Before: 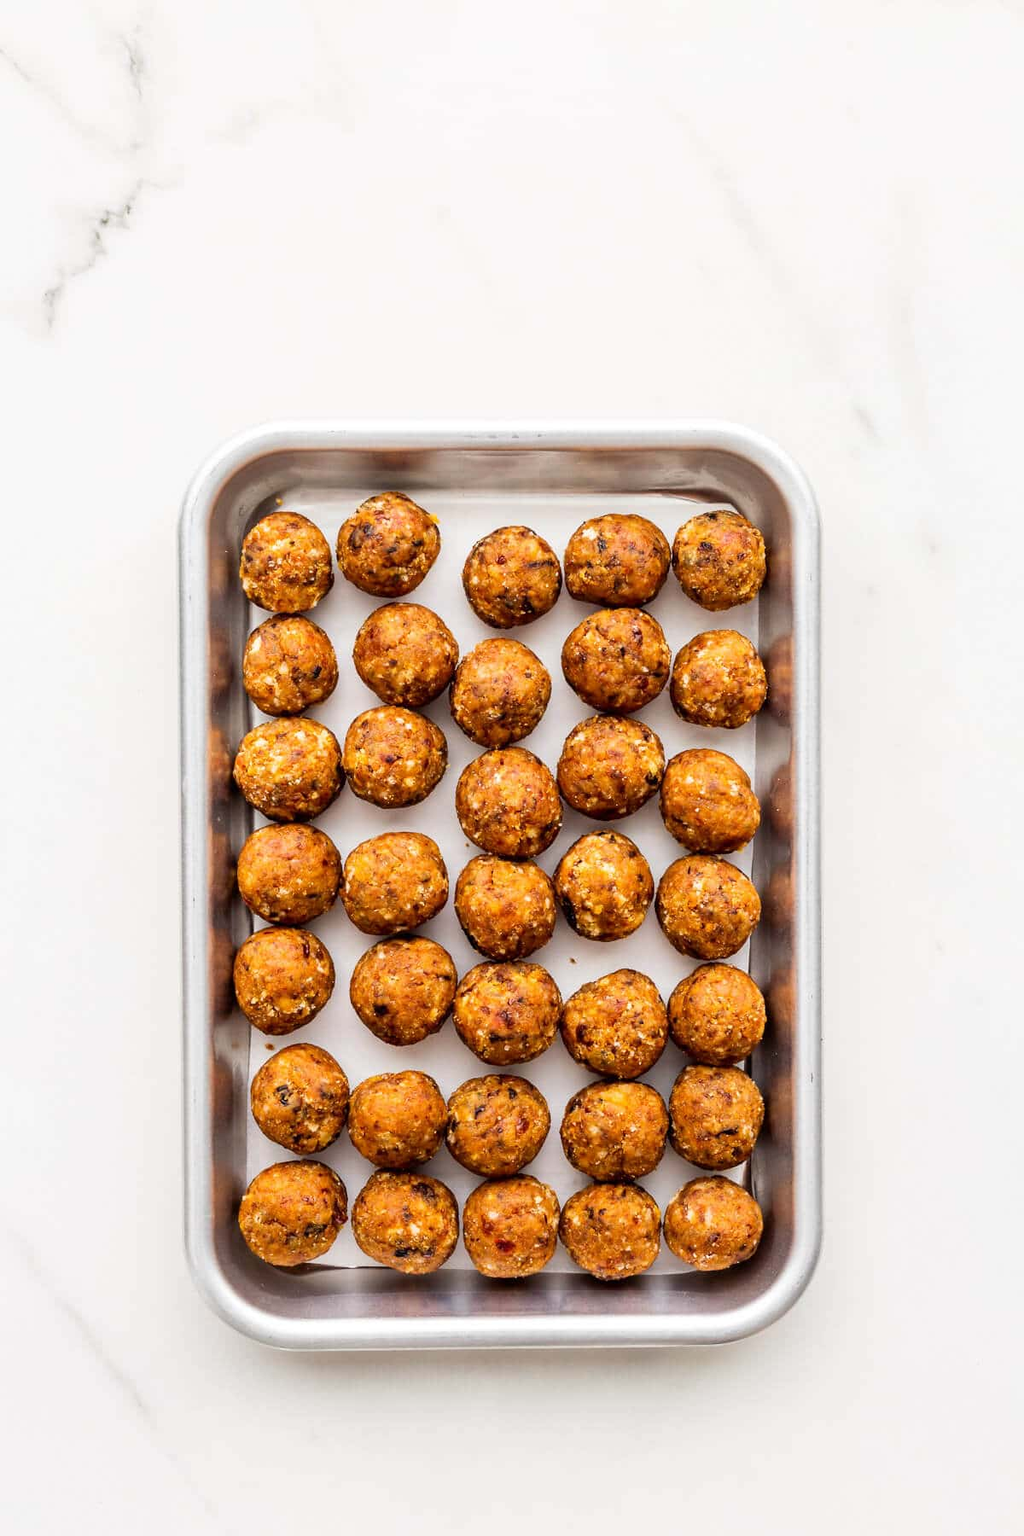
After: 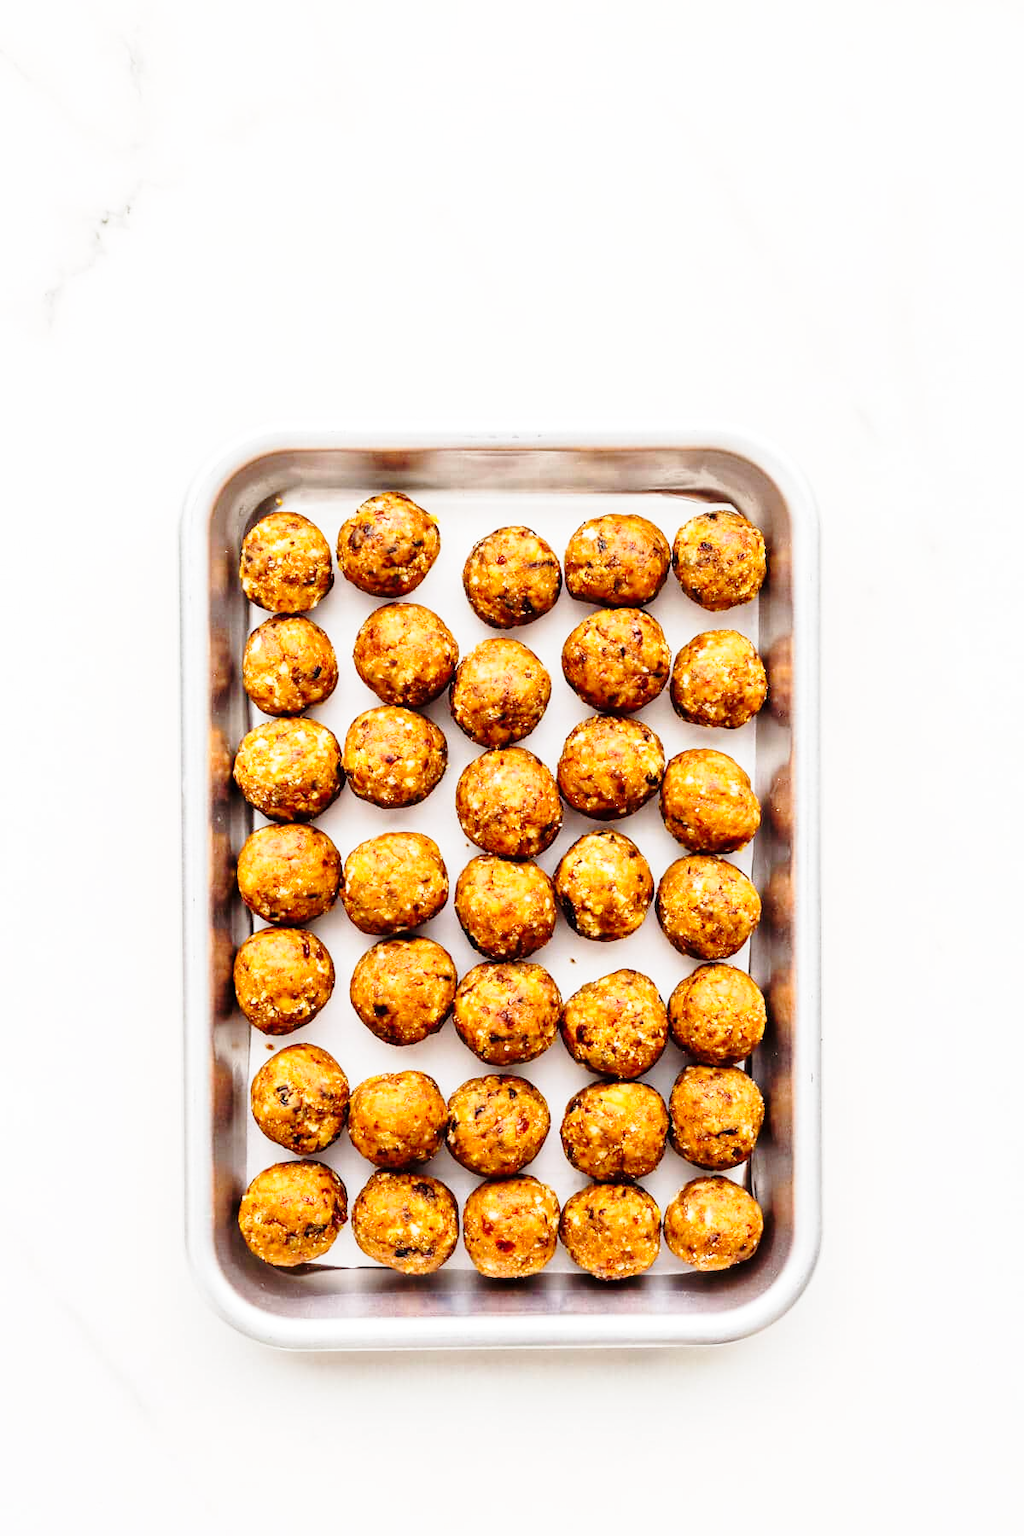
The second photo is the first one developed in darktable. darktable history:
base curve: curves: ch0 [(0, 0) (0.028, 0.03) (0.121, 0.232) (0.46, 0.748) (0.859, 0.968) (1, 1)], preserve colors none
white balance: emerald 1
